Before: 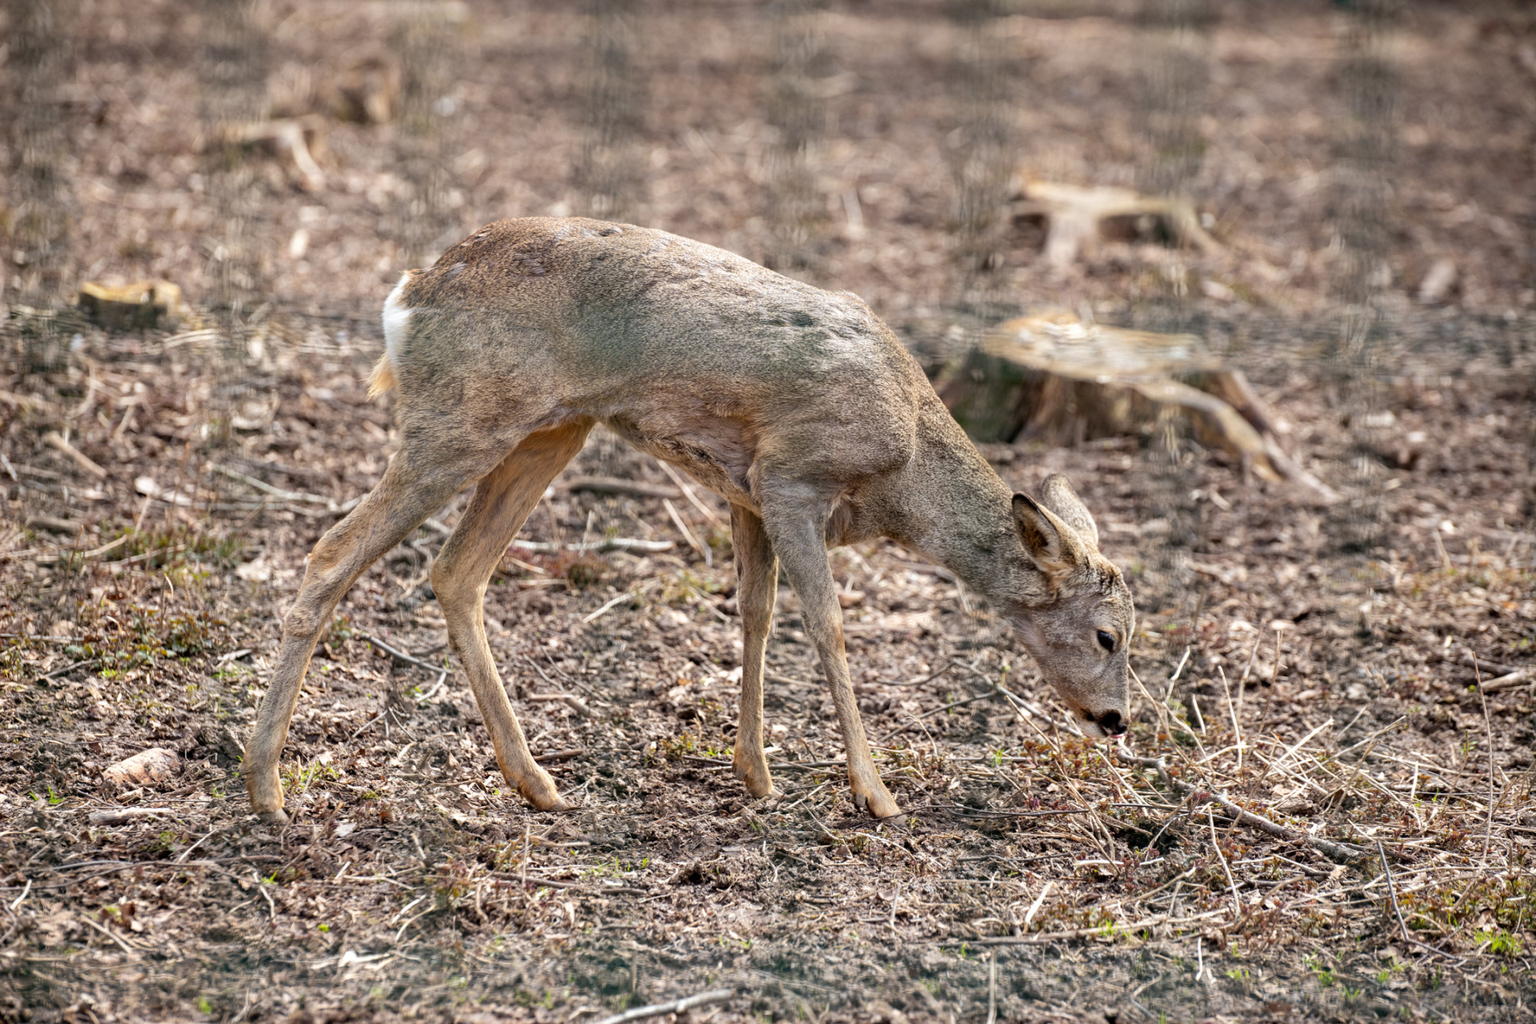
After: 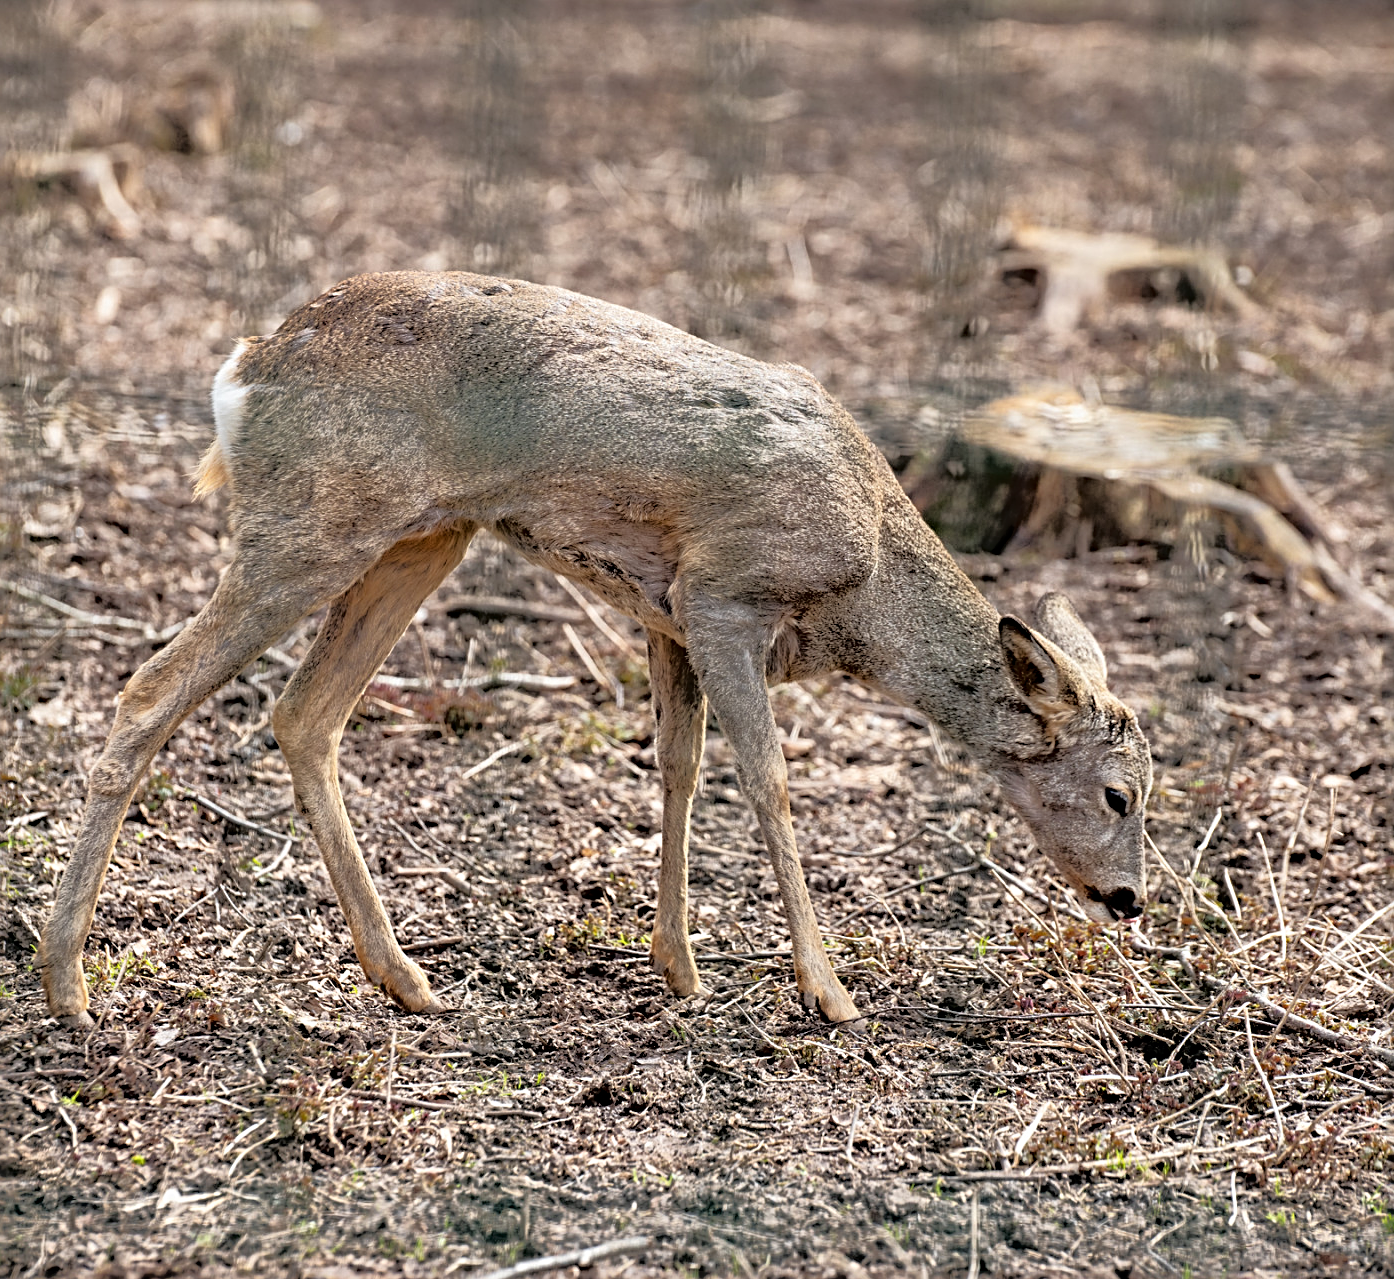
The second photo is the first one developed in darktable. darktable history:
tone equalizer: -8 EV -1.85 EV, -7 EV -1.16 EV, -6 EV -1.6 EV, edges refinement/feathering 500, mask exposure compensation -1.57 EV, preserve details no
crop: left 13.865%, right 13.502%
sharpen: radius 3.136
